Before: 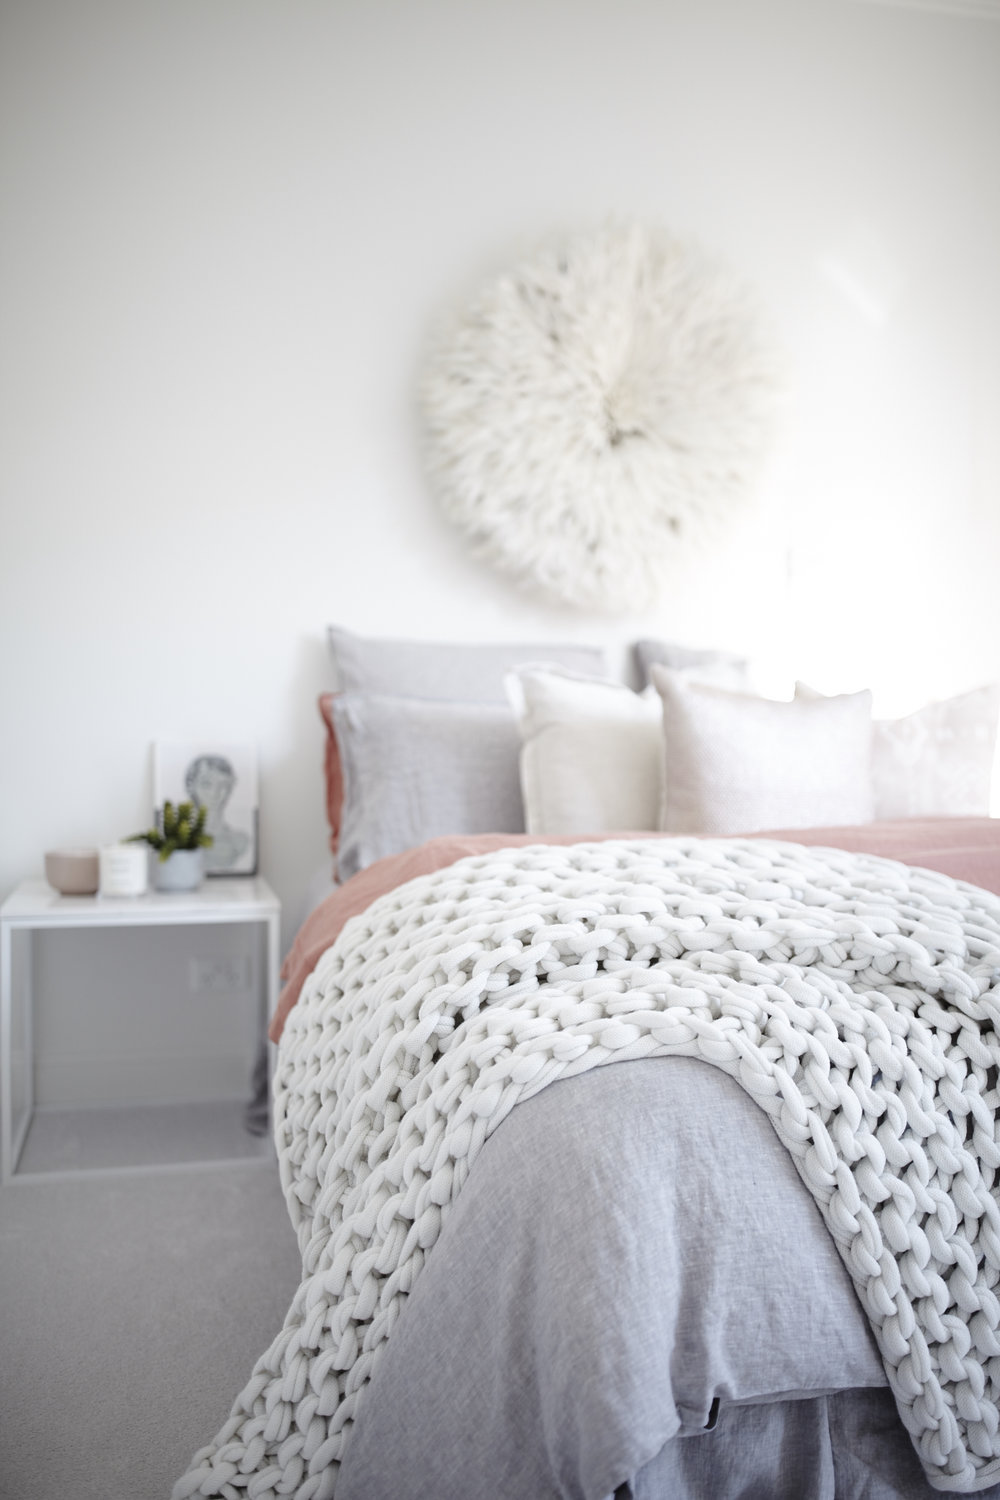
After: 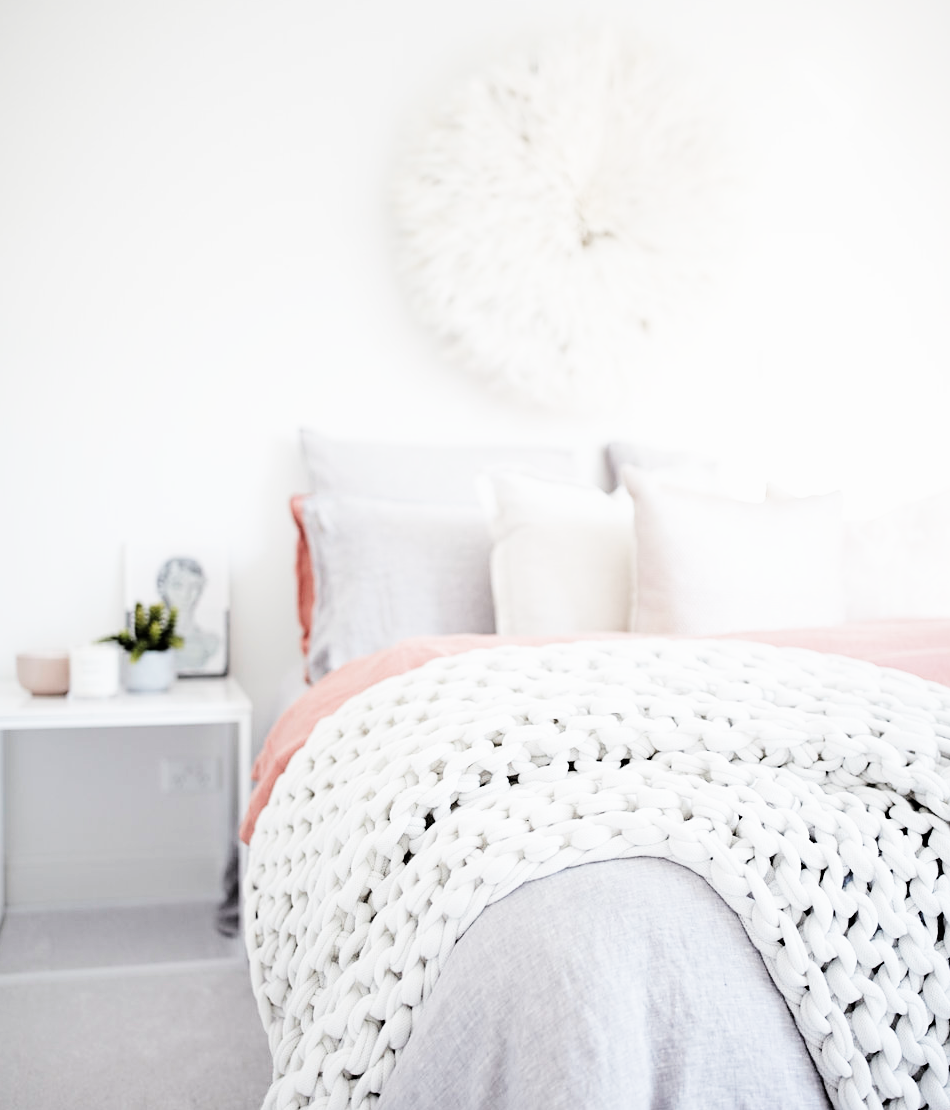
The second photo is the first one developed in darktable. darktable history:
crop and rotate: left 2.991%, top 13.302%, right 1.981%, bottom 12.636%
sharpen: amount 0.2
filmic rgb: black relative exposure -5 EV, white relative exposure 3.5 EV, hardness 3.19, contrast 1.5, highlights saturation mix -50%
exposure: black level correction 0, exposure 0.7 EV, compensate exposure bias true, compensate highlight preservation false
